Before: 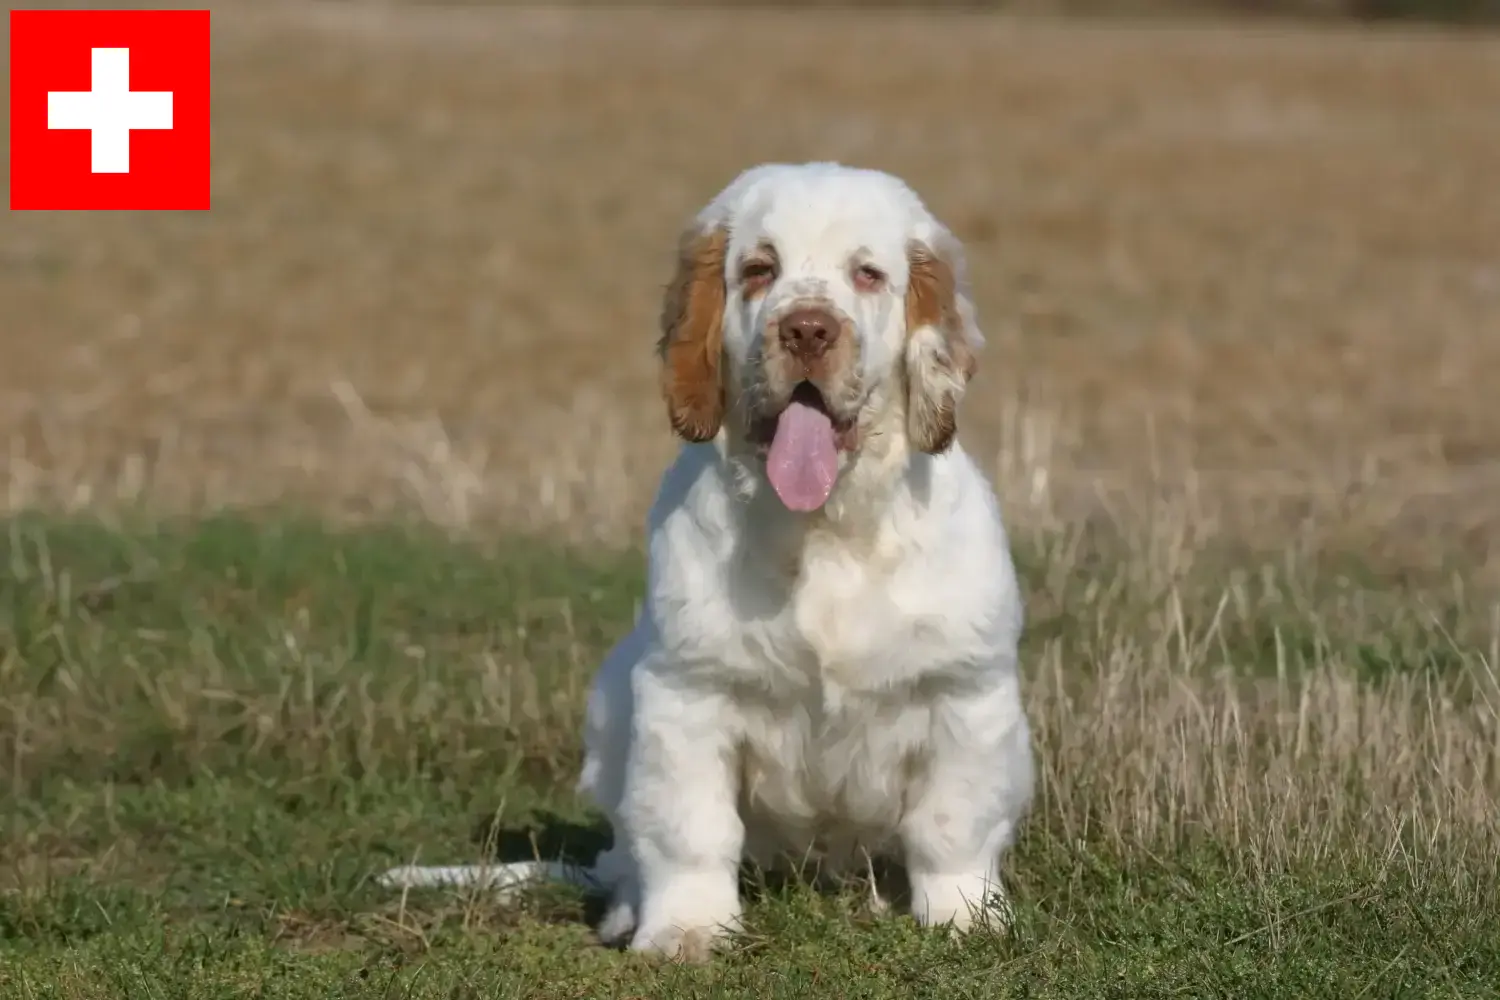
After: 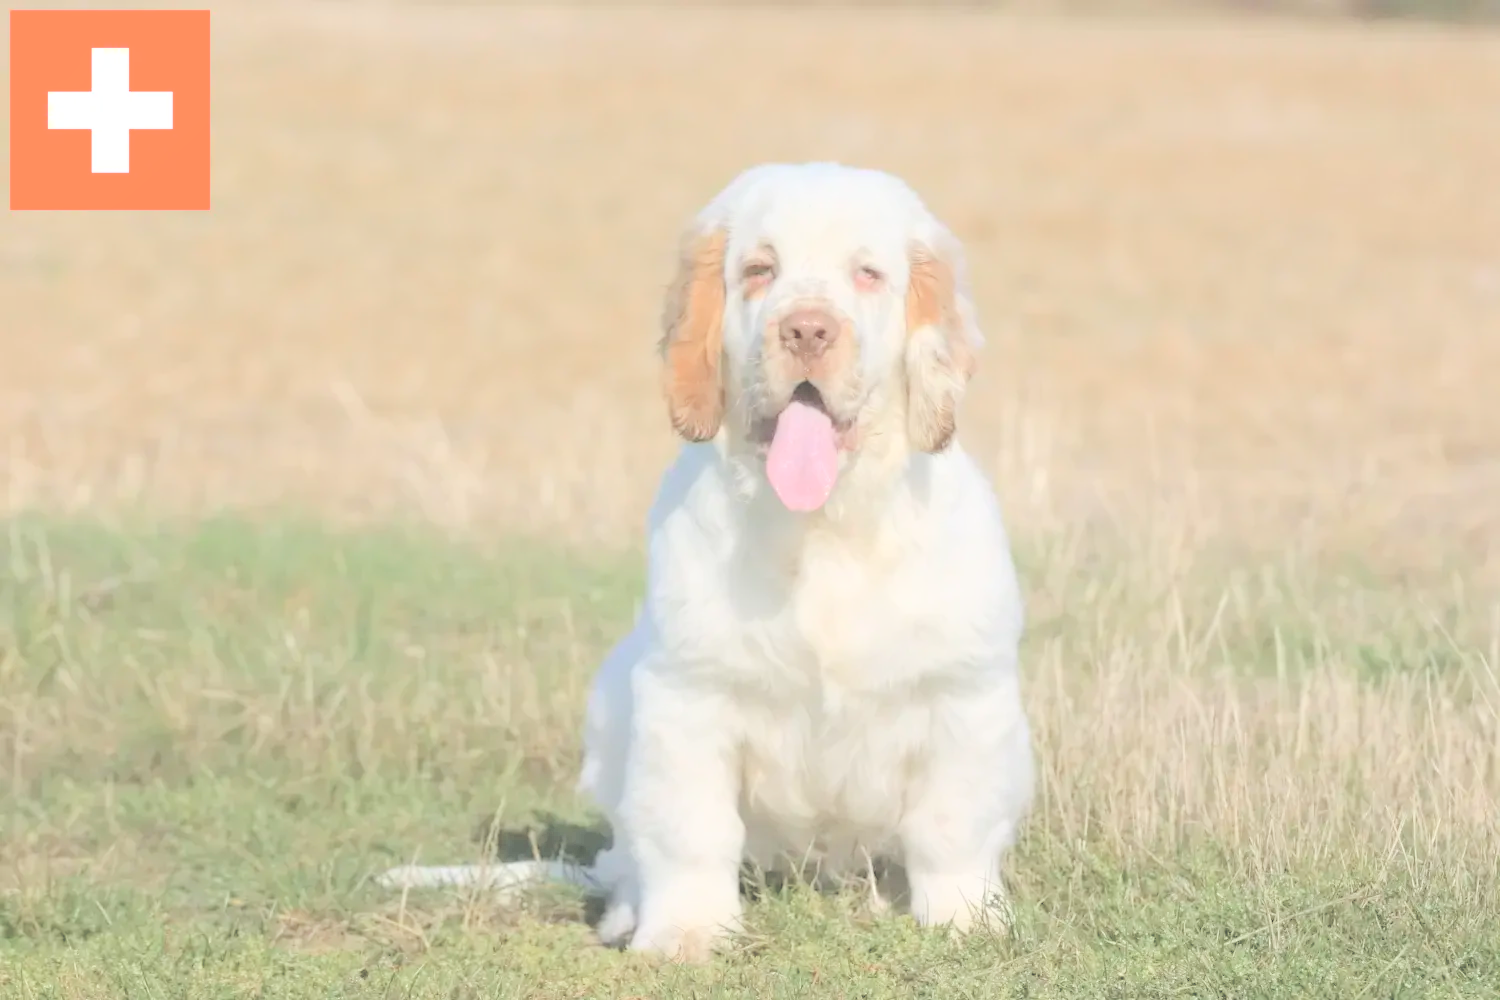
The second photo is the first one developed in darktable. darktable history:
sharpen: radius 5.325, amount 0.312, threshold 26.433
contrast brightness saturation: brightness 1
shadows and highlights: shadows 0, highlights 40
